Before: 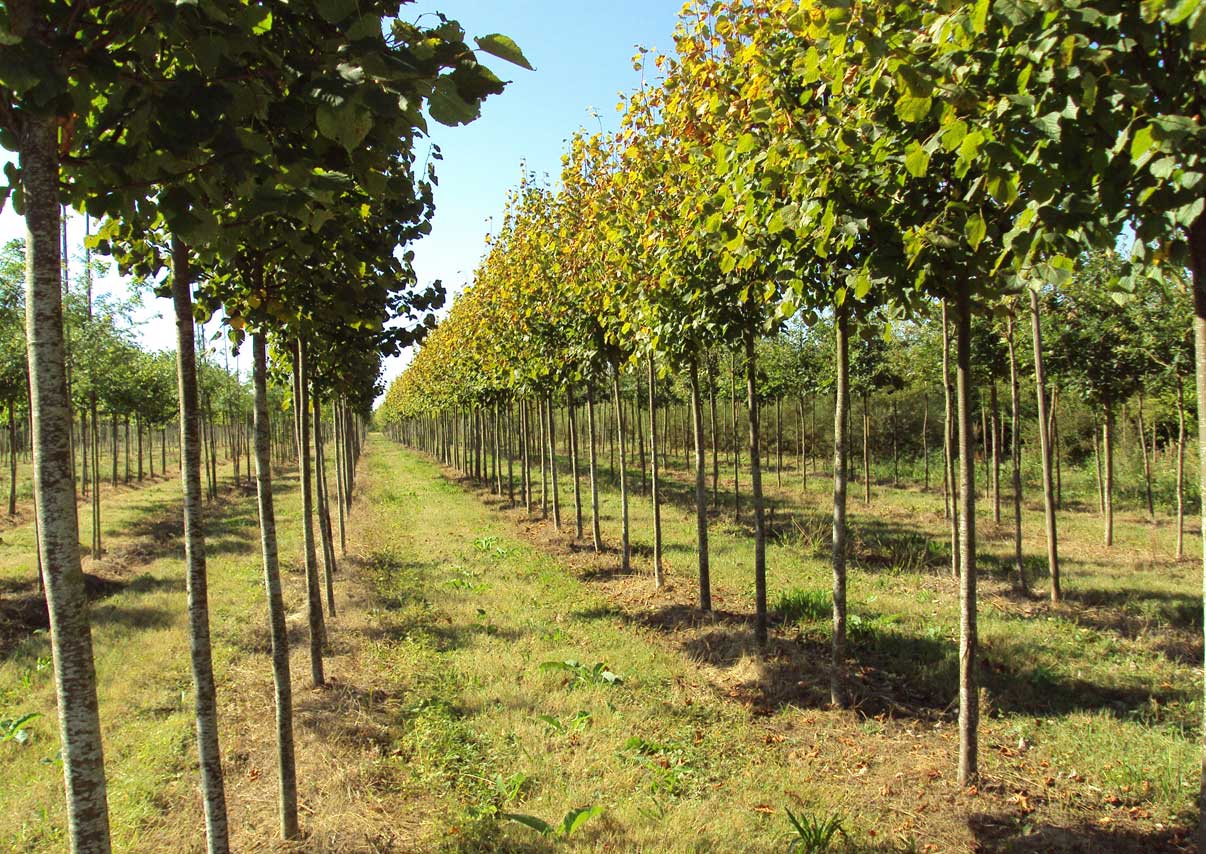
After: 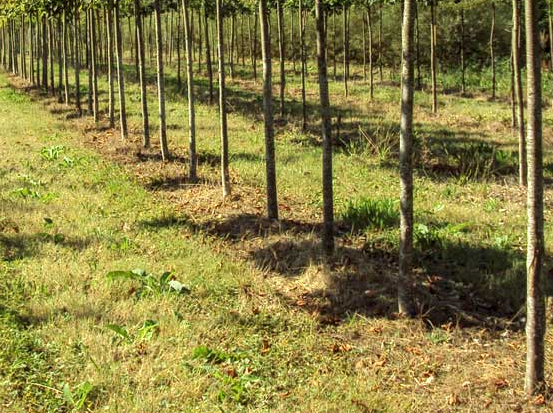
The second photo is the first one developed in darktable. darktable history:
local contrast: detail 130%
crop: left 35.976%, top 45.819%, right 18.162%, bottom 5.807%
